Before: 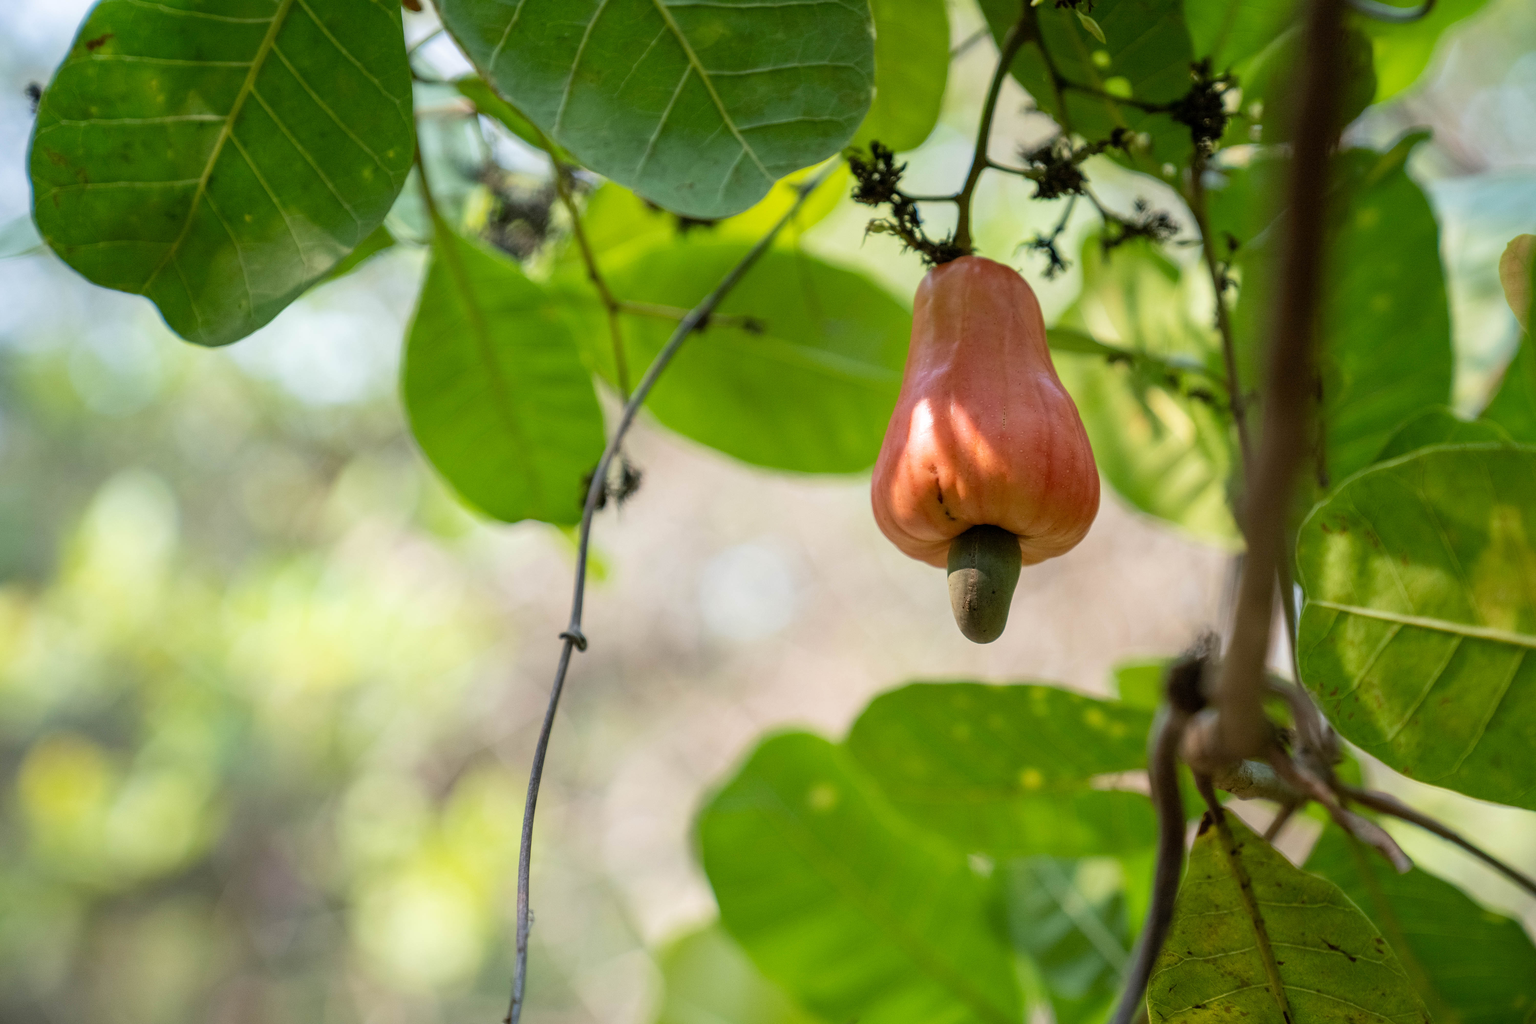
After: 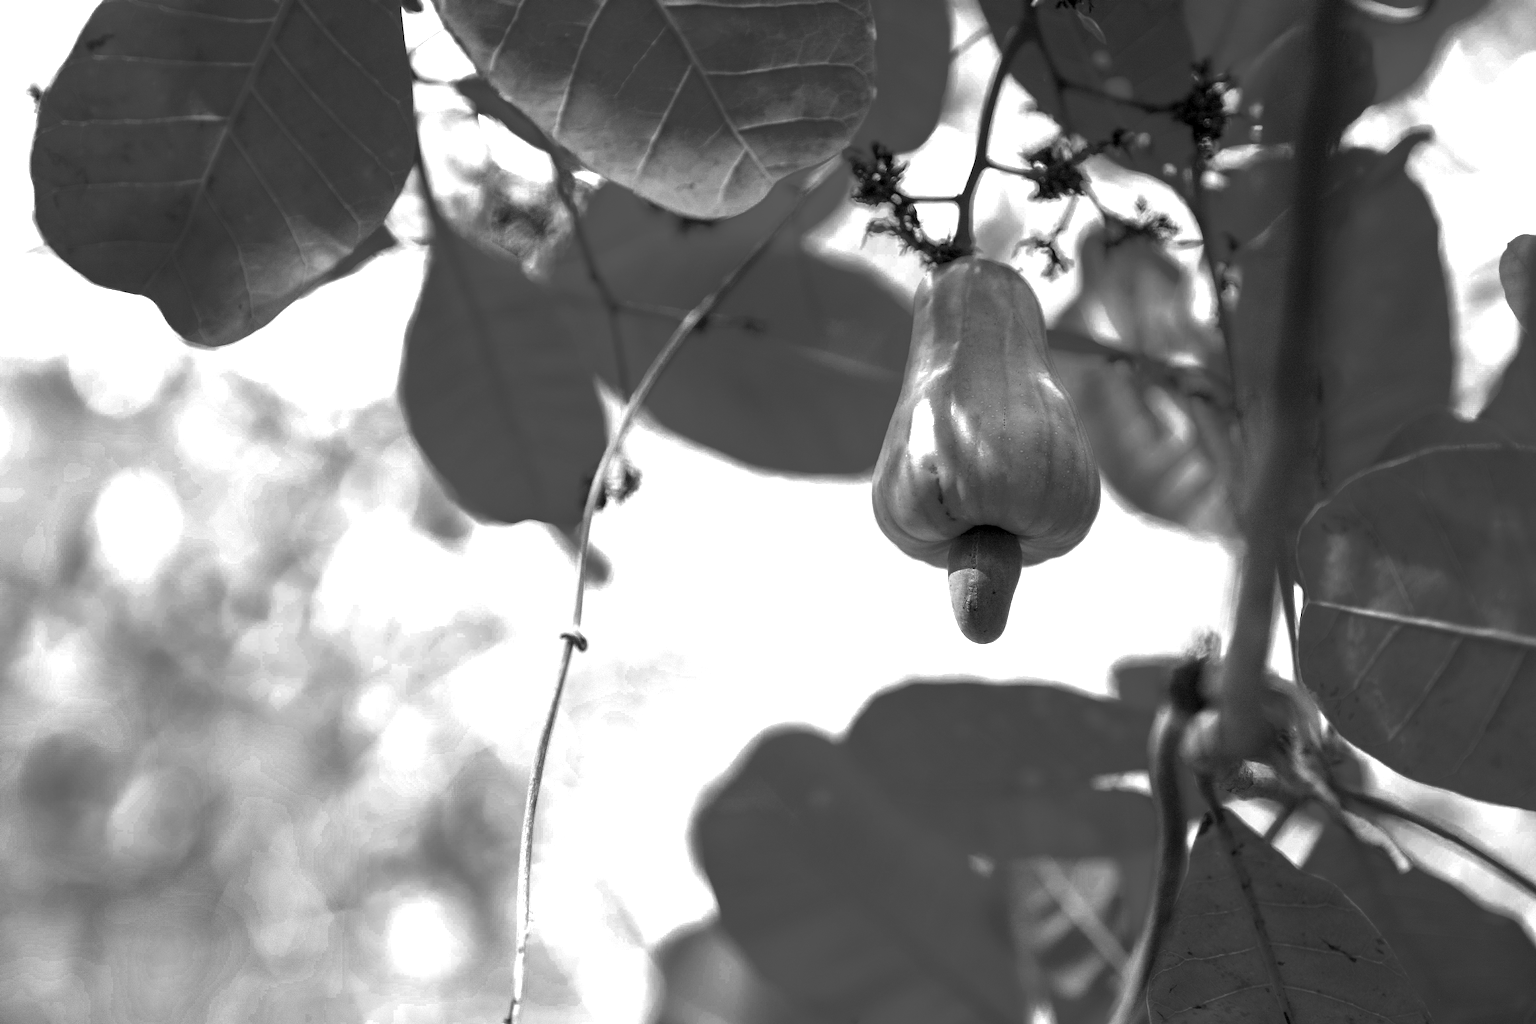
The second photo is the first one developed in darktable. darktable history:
exposure: black level correction 0.001, exposure 1.399 EV, compensate exposure bias true, compensate highlight preservation false
color zones: curves: ch0 [(0.287, 0.048) (0.493, 0.484) (0.737, 0.816)]; ch1 [(0, 0) (0.143, 0) (0.286, 0) (0.429, 0) (0.571, 0) (0.714, 0) (0.857, 0)]
color correction: highlights a* -1.97, highlights b* -18.12
